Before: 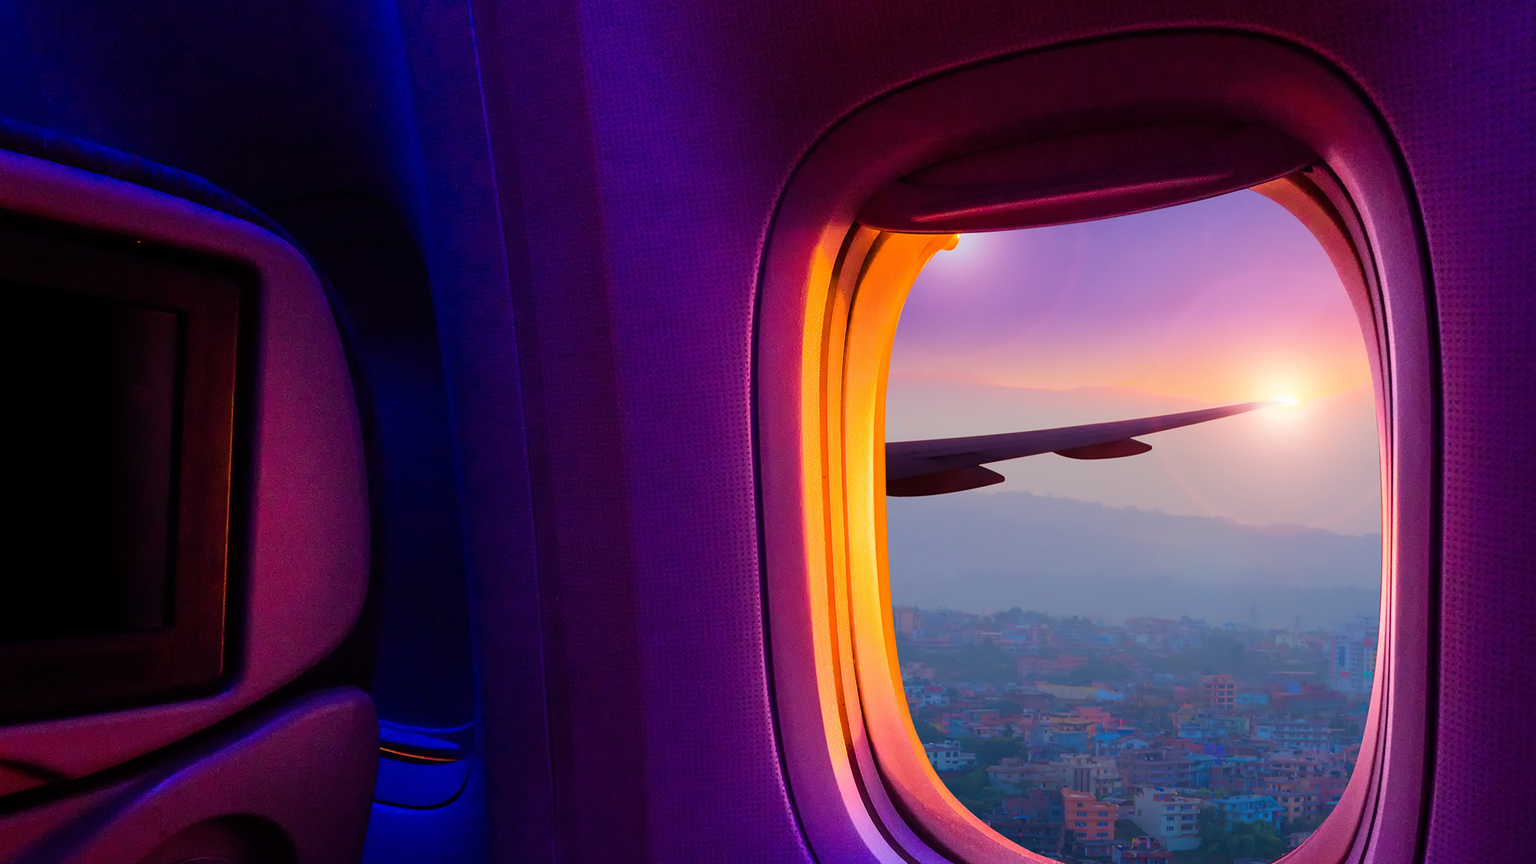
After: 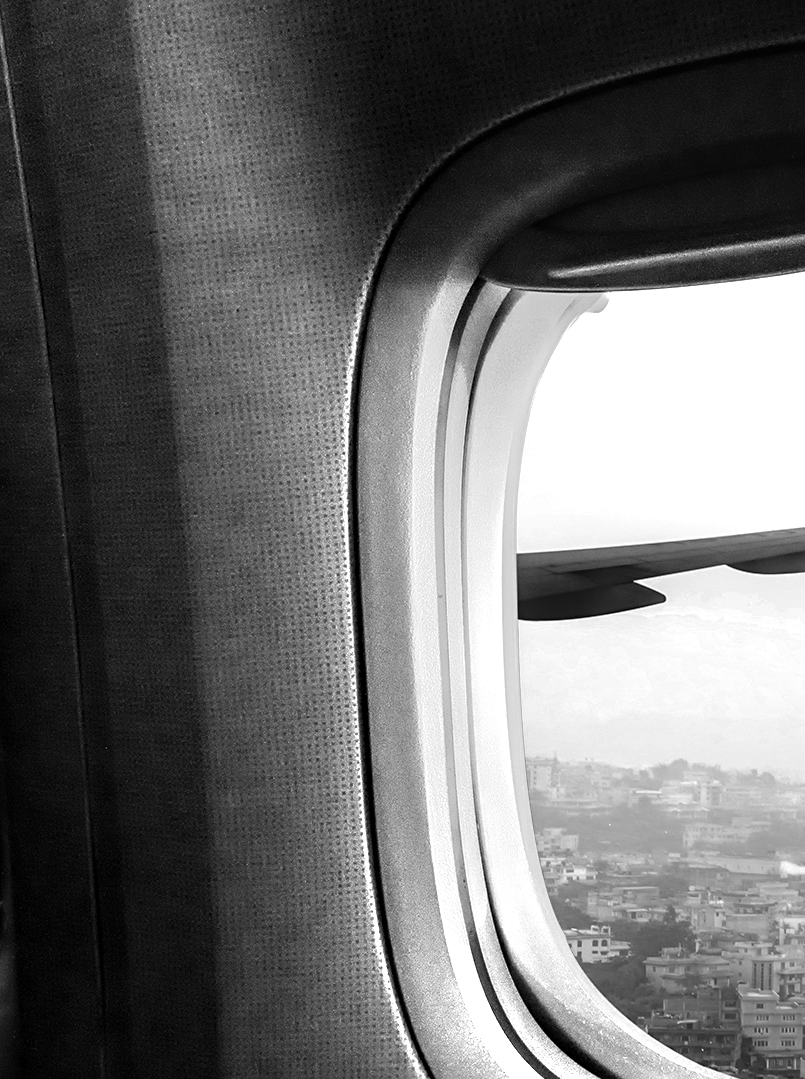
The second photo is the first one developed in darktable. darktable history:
tone equalizer: -8 EV -1.09 EV, -7 EV -1 EV, -6 EV -0.86 EV, -5 EV -0.553 EV, -3 EV 0.576 EV, -2 EV 0.873 EV, -1 EV 1.01 EV, +0 EV 1.05 EV
sharpen: amount 0.202
local contrast: detail 130%
crop: left 30.776%, right 27.285%
color zones: curves: ch0 [(0, 0.613) (0.01, 0.613) (0.245, 0.448) (0.498, 0.529) (0.642, 0.665) (0.879, 0.777) (0.99, 0.613)]; ch1 [(0, 0) (0.143, 0) (0.286, 0) (0.429, 0) (0.571, 0) (0.714, 0) (0.857, 0)]
